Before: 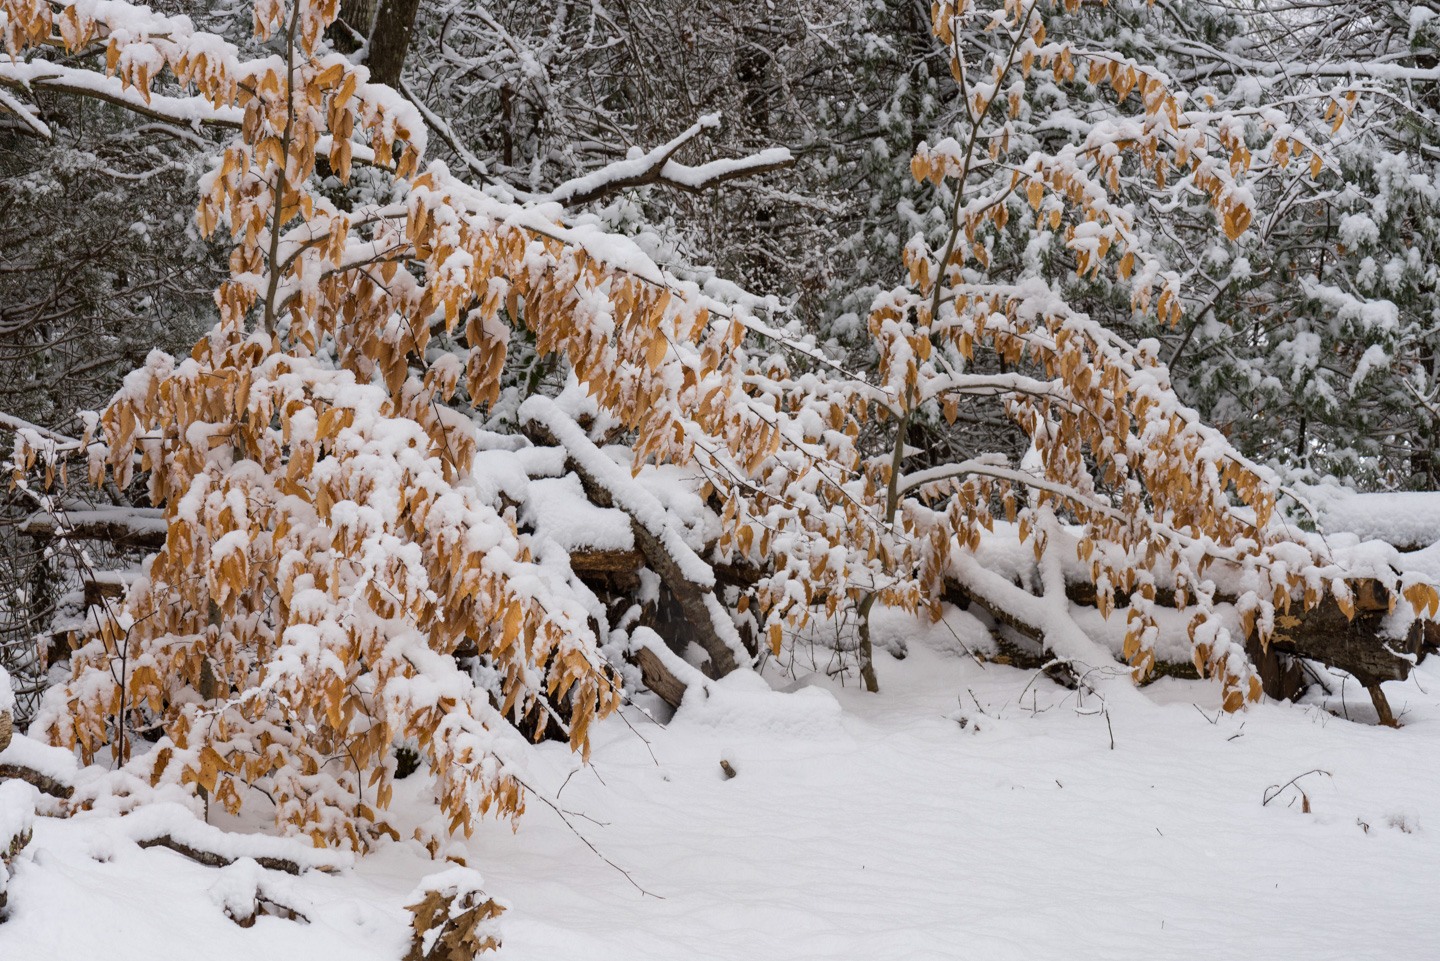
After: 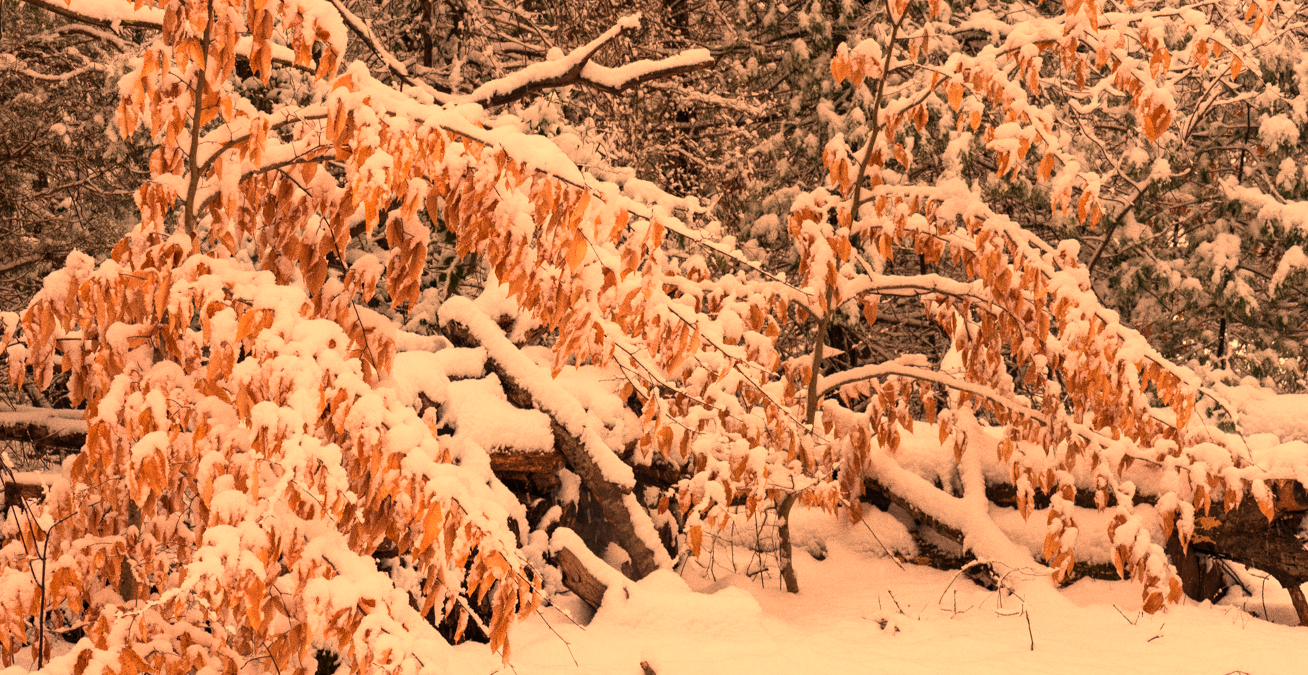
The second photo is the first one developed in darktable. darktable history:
crop: left 5.596%, top 10.314%, right 3.534%, bottom 19.395%
white balance: red 1.467, blue 0.684
grain: coarseness 0.09 ISO
